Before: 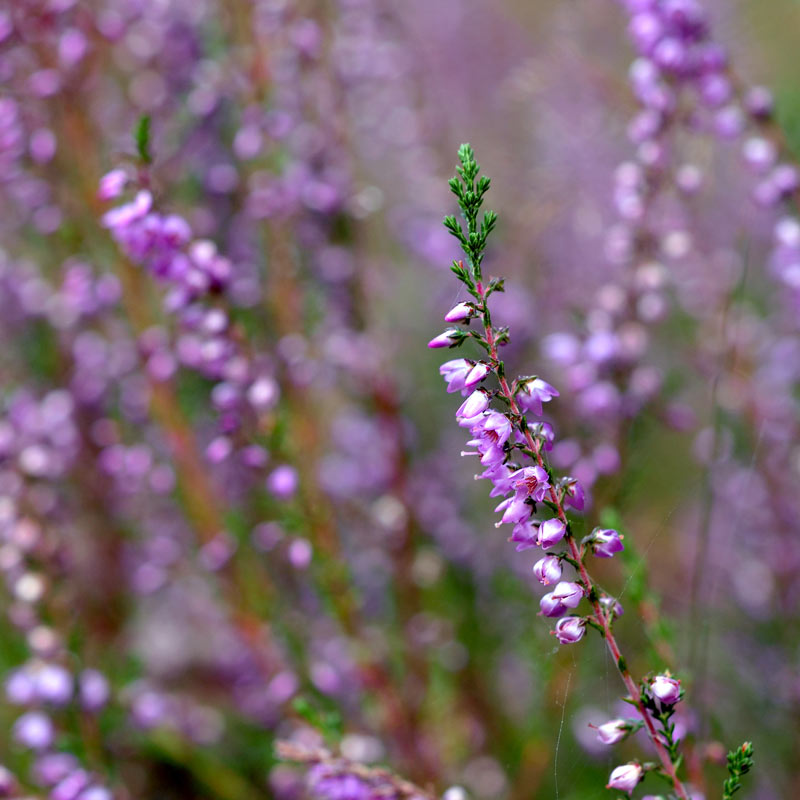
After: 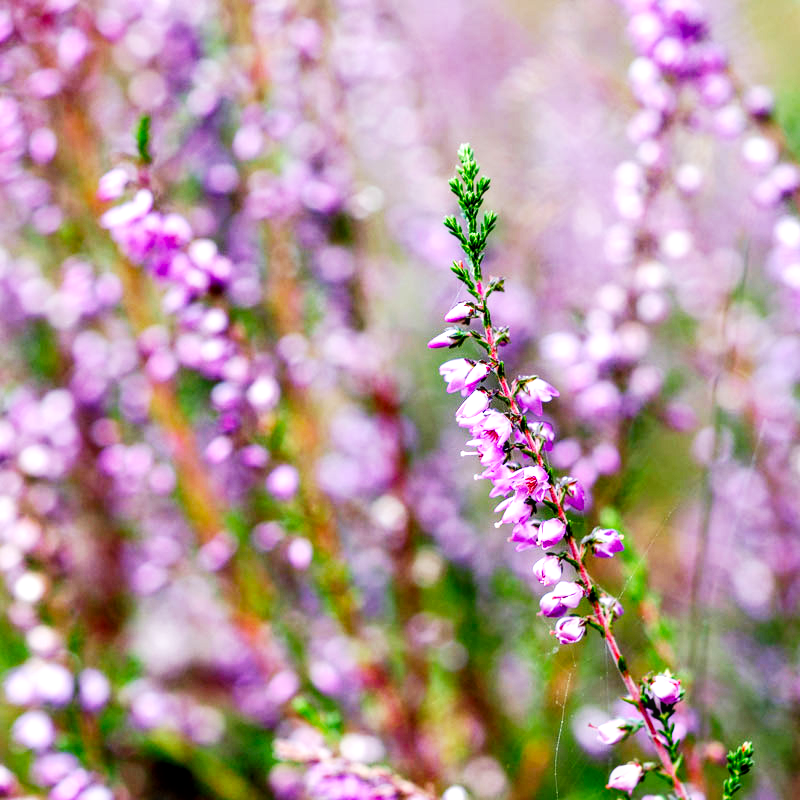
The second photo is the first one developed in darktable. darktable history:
rotate and perspective: automatic cropping off
base curve: curves: ch0 [(0, 0) (0.007, 0.004) (0.027, 0.03) (0.046, 0.07) (0.207, 0.54) (0.442, 0.872) (0.673, 0.972) (1, 1)], preserve colors none
local contrast: on, module defaults
